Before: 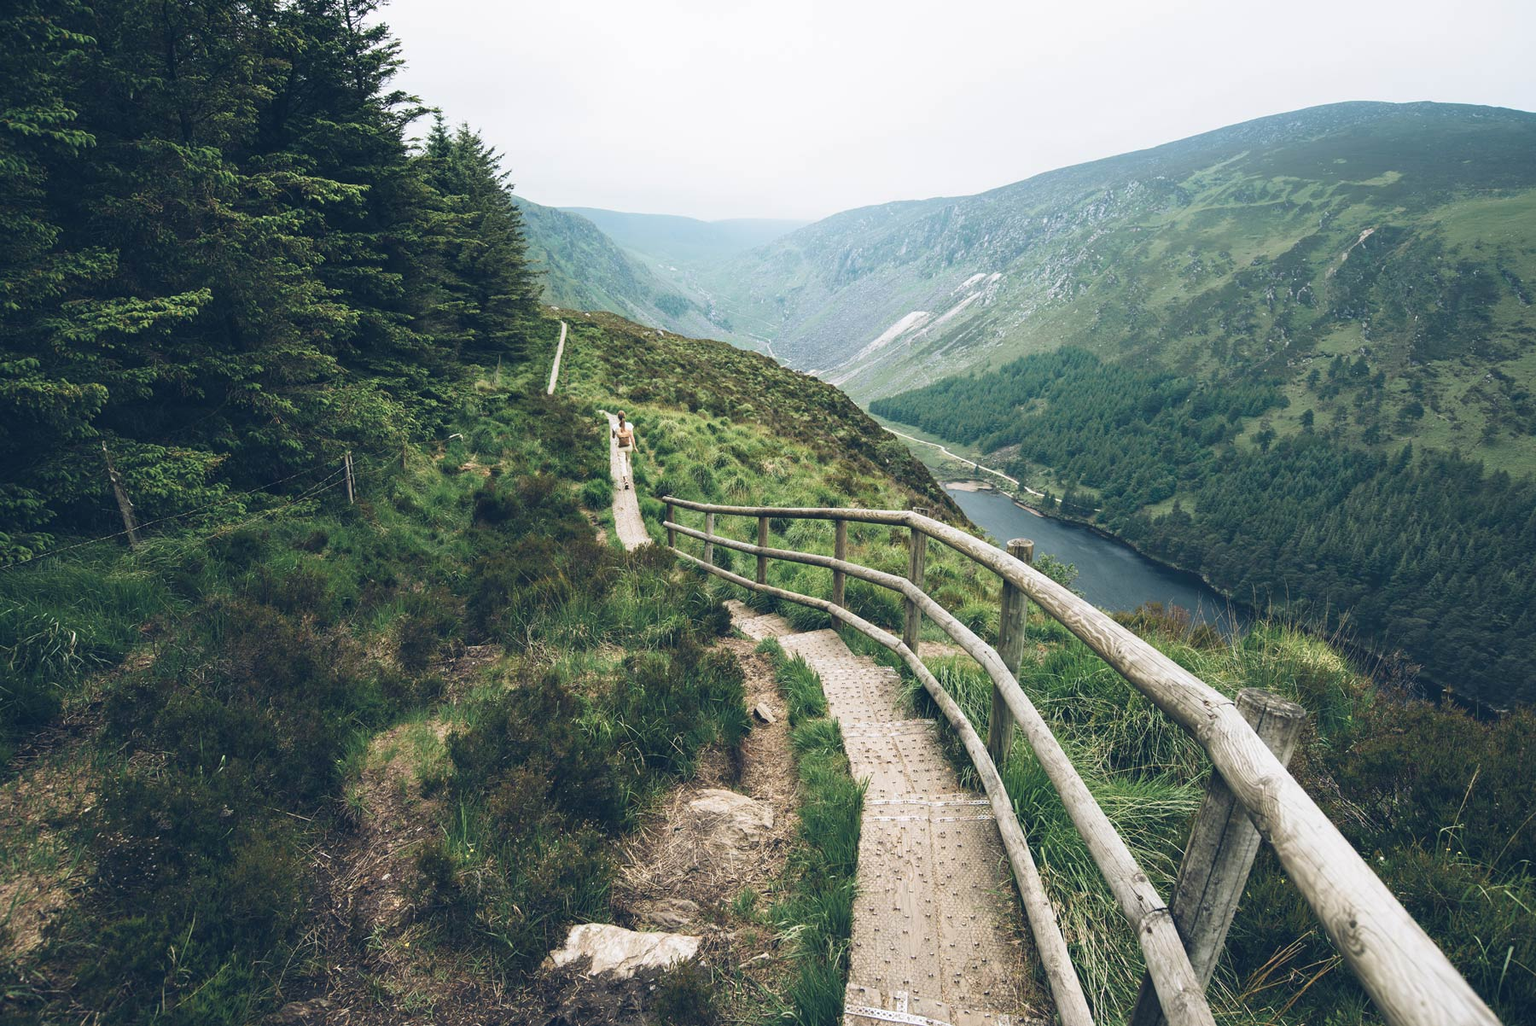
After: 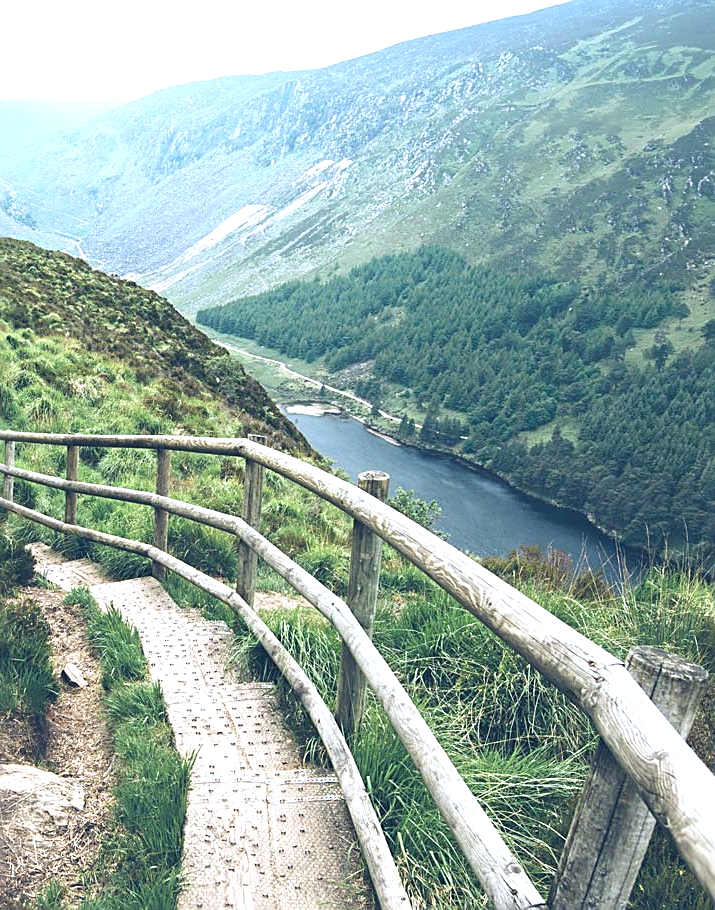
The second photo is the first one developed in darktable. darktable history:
crop: left 45.721%, top 13.393%, right 14.118%, bottom 10.01%
exposure: exposure 0.722 EV, compensate highlight preservation false
white balance: red 0.954, blue 1.079
sharpen: on, module defaults
